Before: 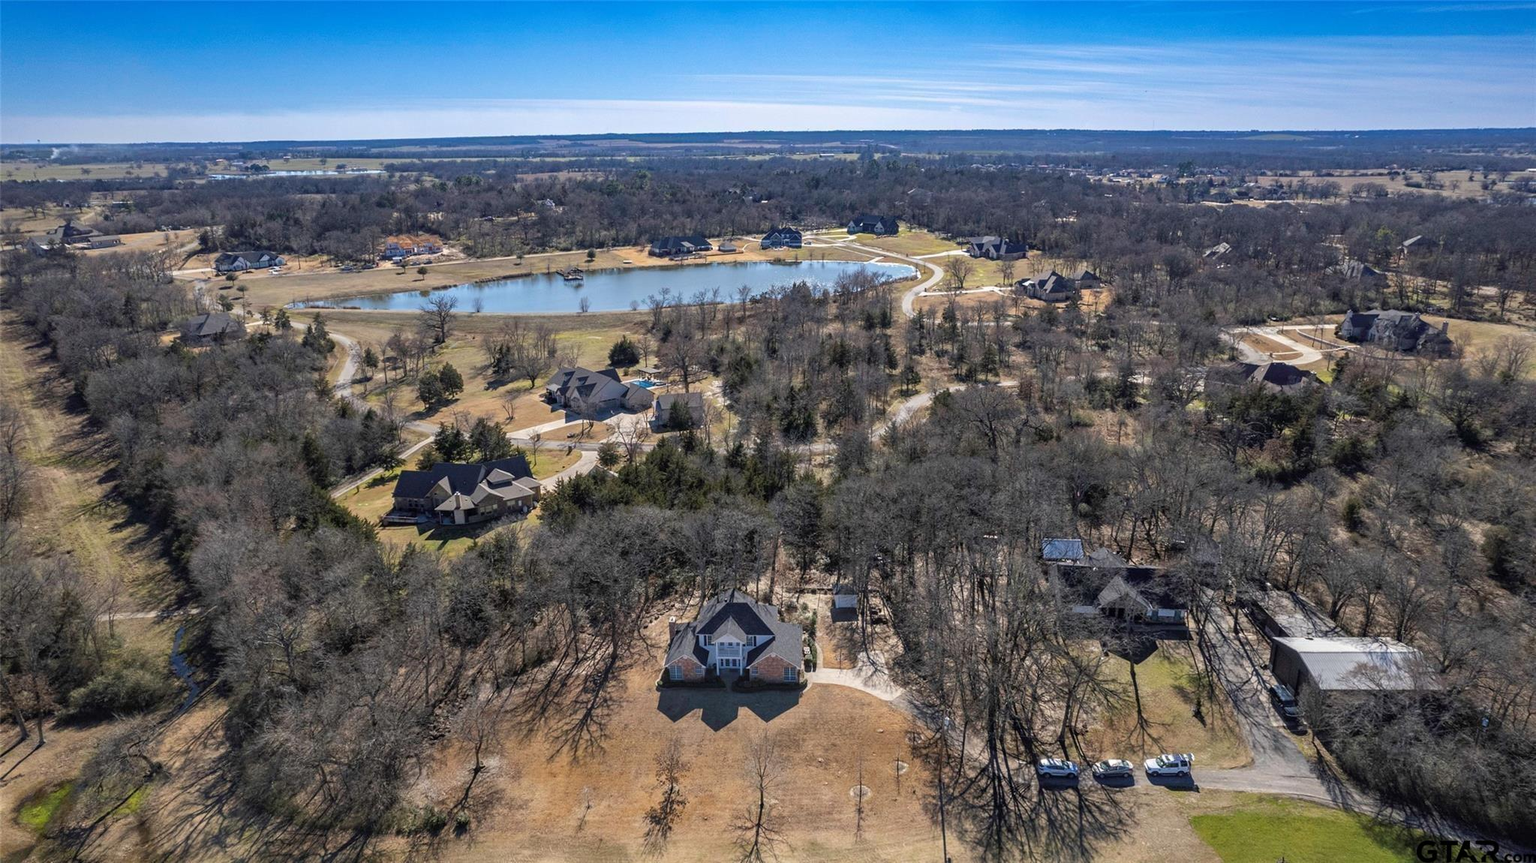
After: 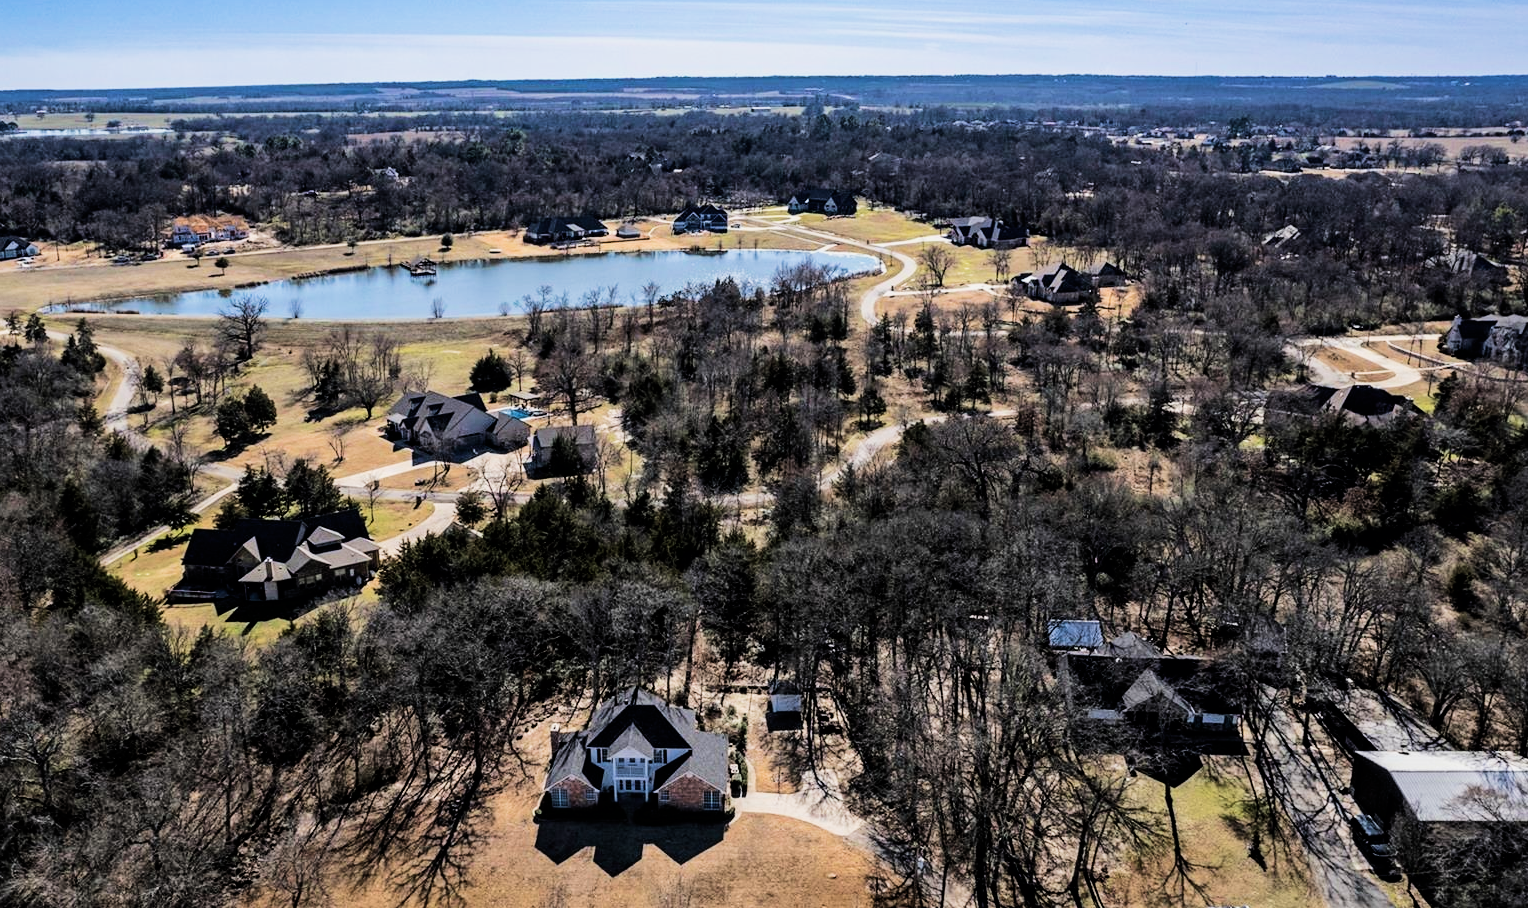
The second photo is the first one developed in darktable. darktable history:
crop: left 16.688%, top 8.566%, right 8.65%, bottom 12.414%
filmic rgb: black relative exposure -5.04 EV, white relative exposure 3.97 EV, hardness 2.89, contrast 1.401, highlights saturation mix -30.68%
tone equalizer: -8 EV -0.377 EV, -7 EV -0.396 EV, -6 EV -0.294 EV, -5 EV -0.256 EV, -3 EV 0.247 EV, -2 EV 0.346 EV, -1 EV 0.414 EV, +0 EV 0.409 EV, edges refinement/feathering 500, mask exposure compensation -1.57 EV, preserve details no
velvia: on, module defaults
